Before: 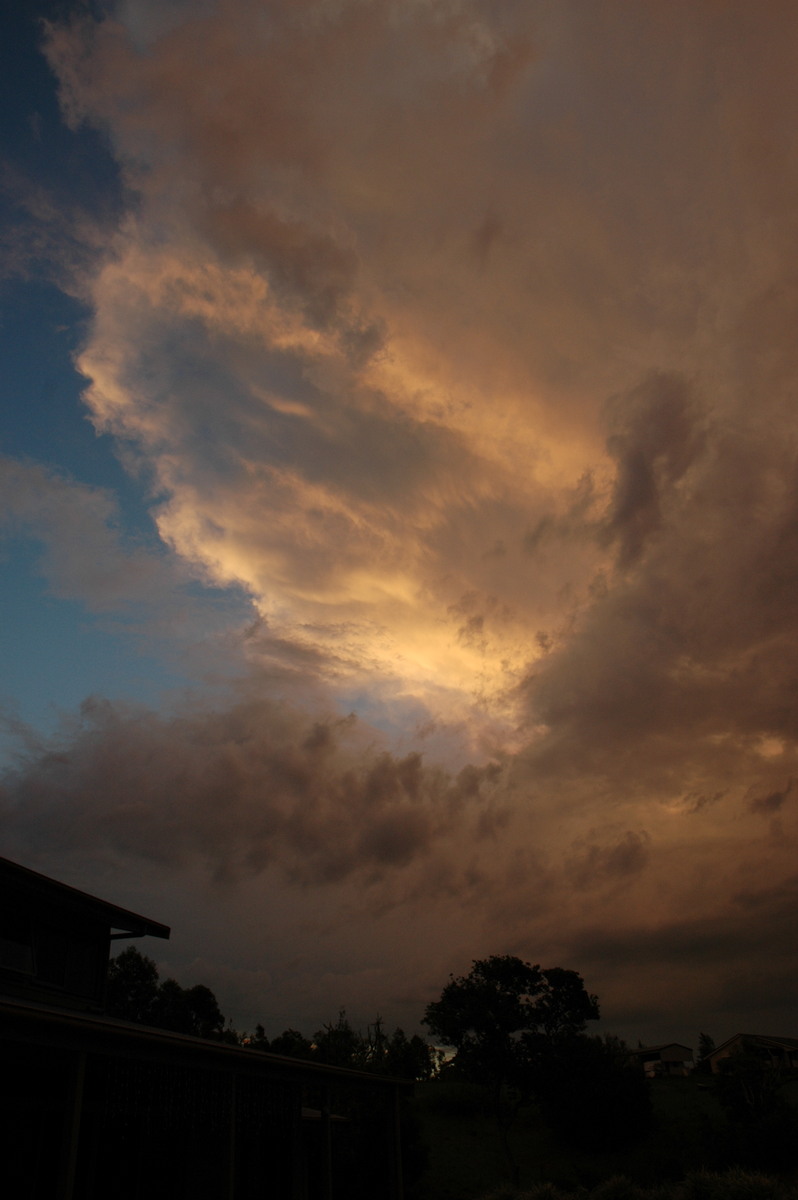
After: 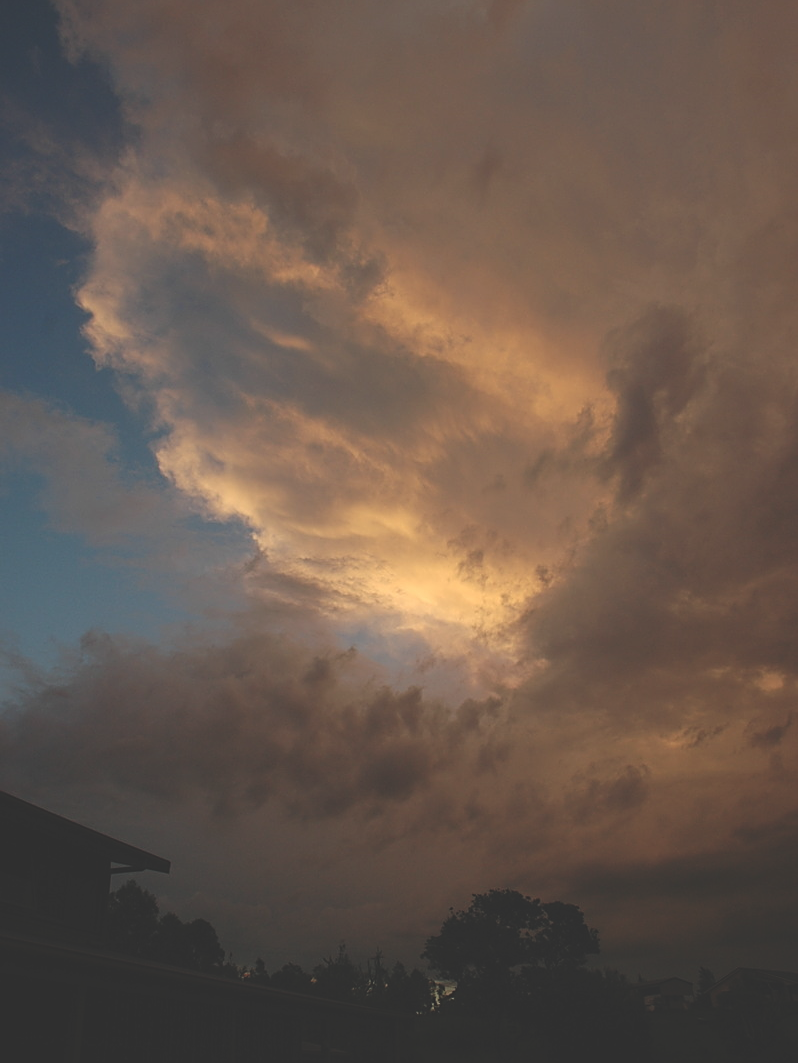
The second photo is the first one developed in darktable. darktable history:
crop and rotate: top 5.521%, bottom 5.82%
exposure: black level correction -0.029, compensate highlight preservation false
sharpen: on, module defaults
